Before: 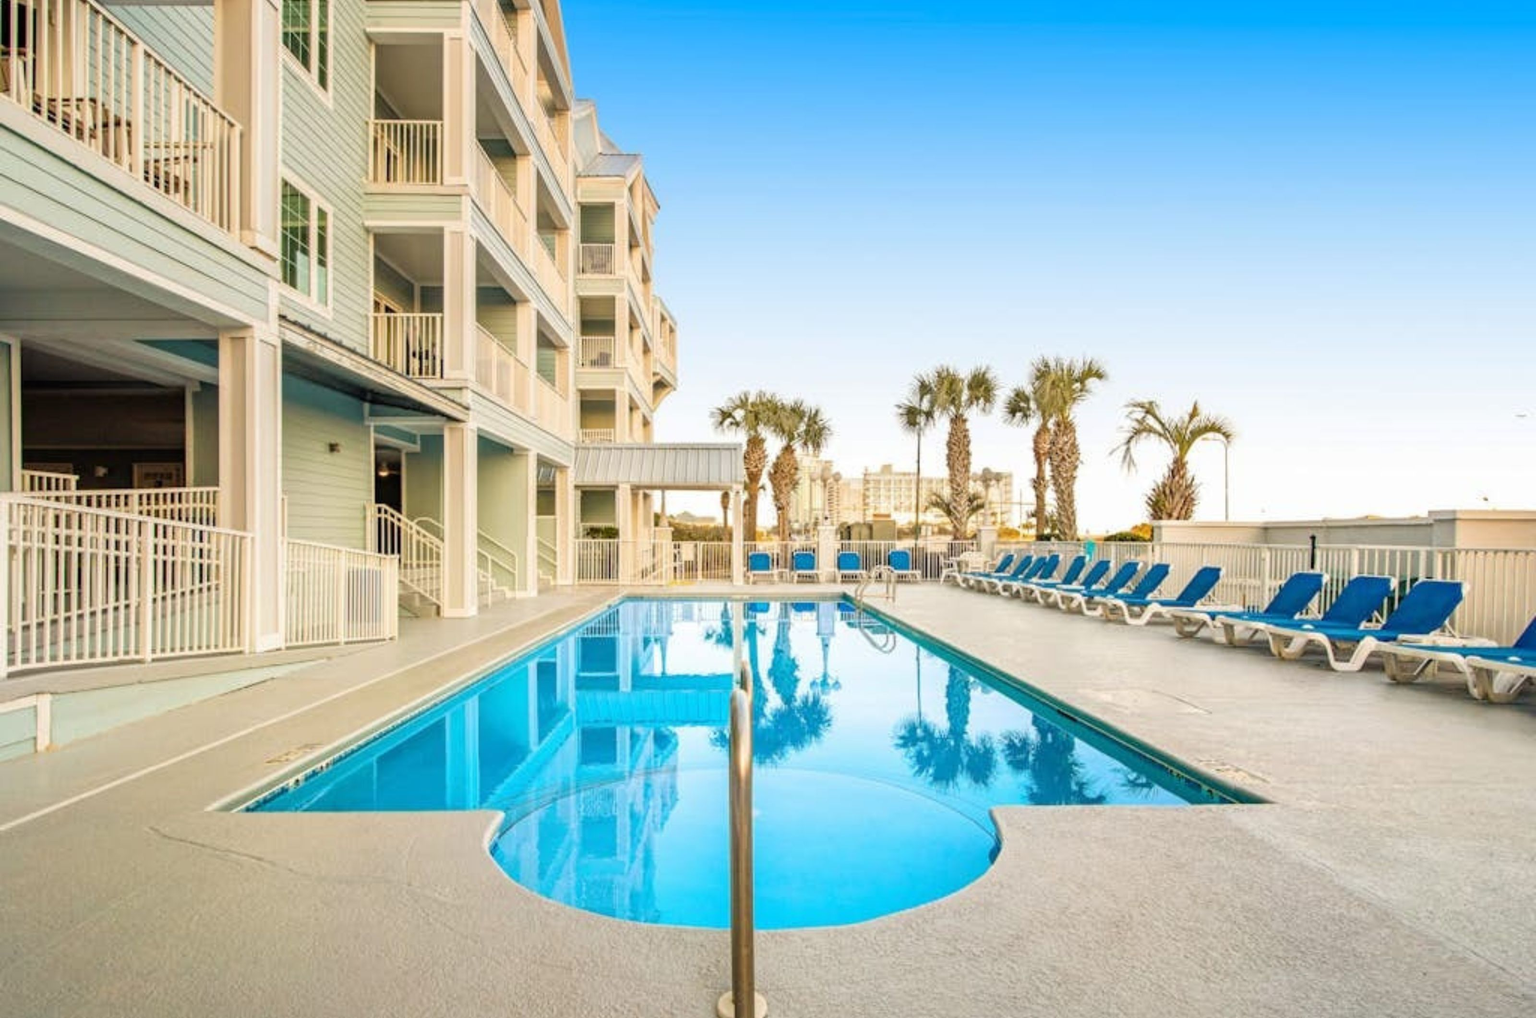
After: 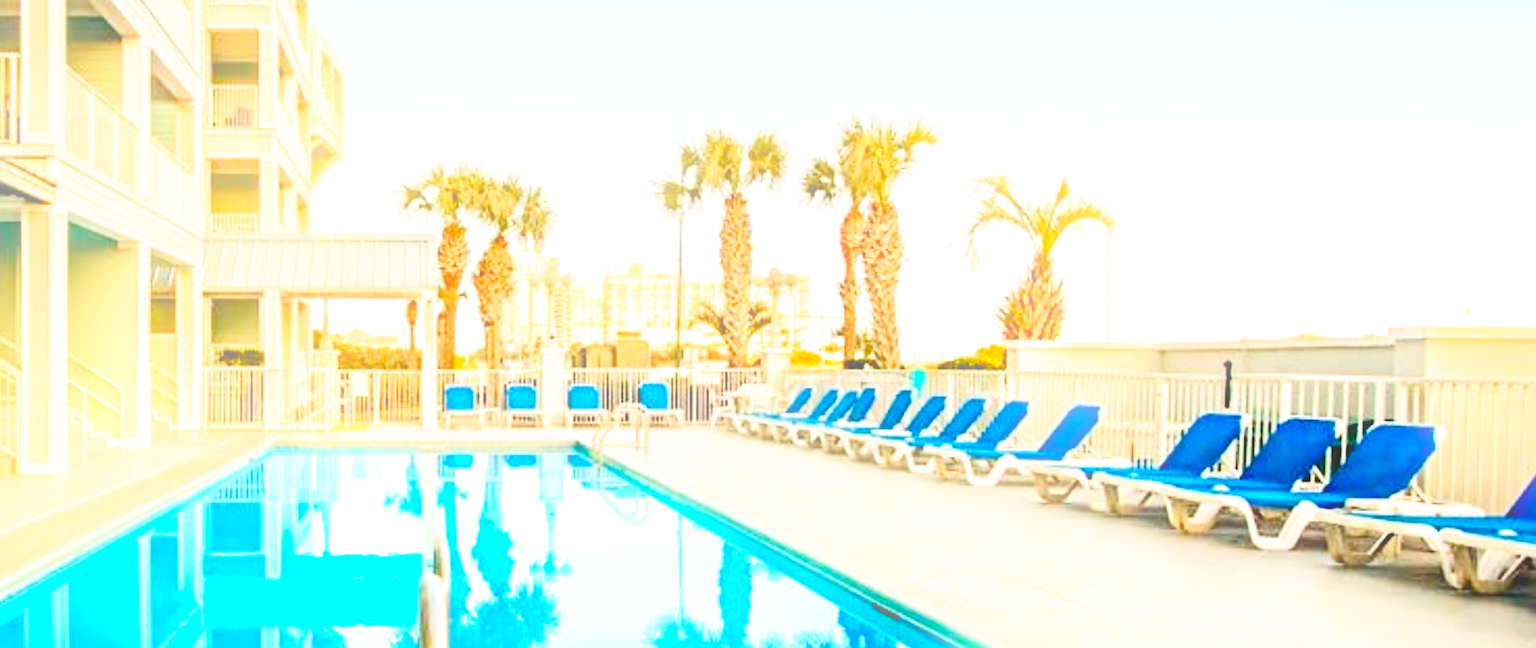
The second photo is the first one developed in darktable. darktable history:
contrast brightness saturation: contrast 0.23, brightness 0.1, saturation 0.29
contrast equalizer: y [[0.5, 0.5, 0.544, 0.569, 0.5, 0.5], [0.5 ×6], [0.5 ×6], [0 ×6], [0 ×6]]
sharpen: amount 0.2
bloom: size 15%, threshold 97%, strength 7%
crop and rotate: left 27.938%, top 27.046%, bottom 27.046%
filmic rgb: black relative exposure -6.3 EV, white relative exposure 2.8 EV, threshold 3 EV, target black luminance 0%, hardness 4.6, latitude 67.35%, contrast 1.292, shadows ↔ highlights balance -3.5%, preserve chrominance no, color science v4 (2020), contrast in shadows soft, enable highlight reconstruction true
grain: coarseness 0.81 ISO, strength 1.34%, mid-tones bias 0%
exposure: black level correction 0.005, exposure 0.286 EV, compensate highlight preservation false
